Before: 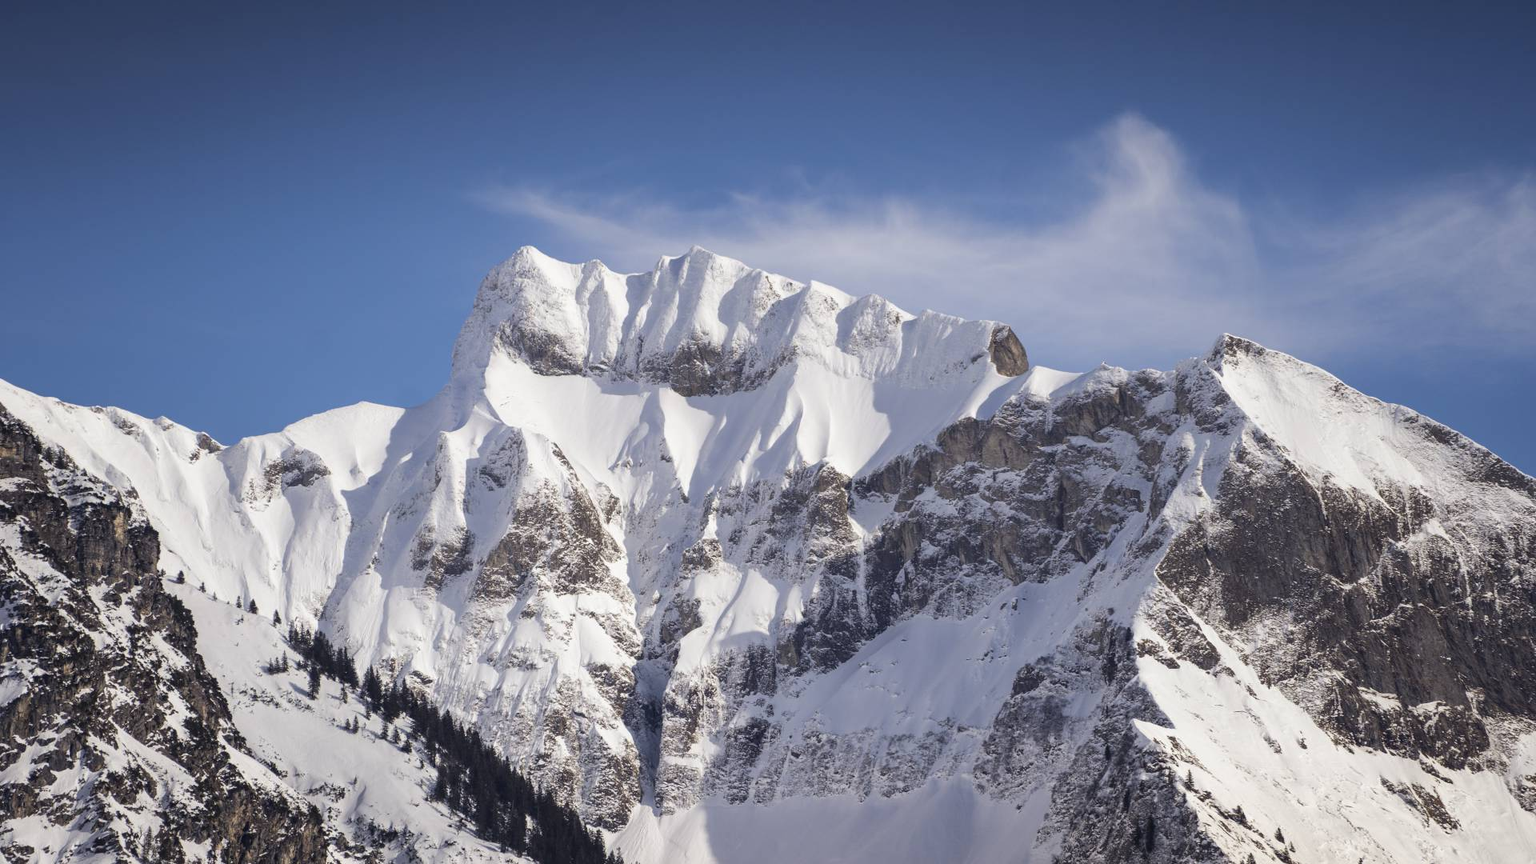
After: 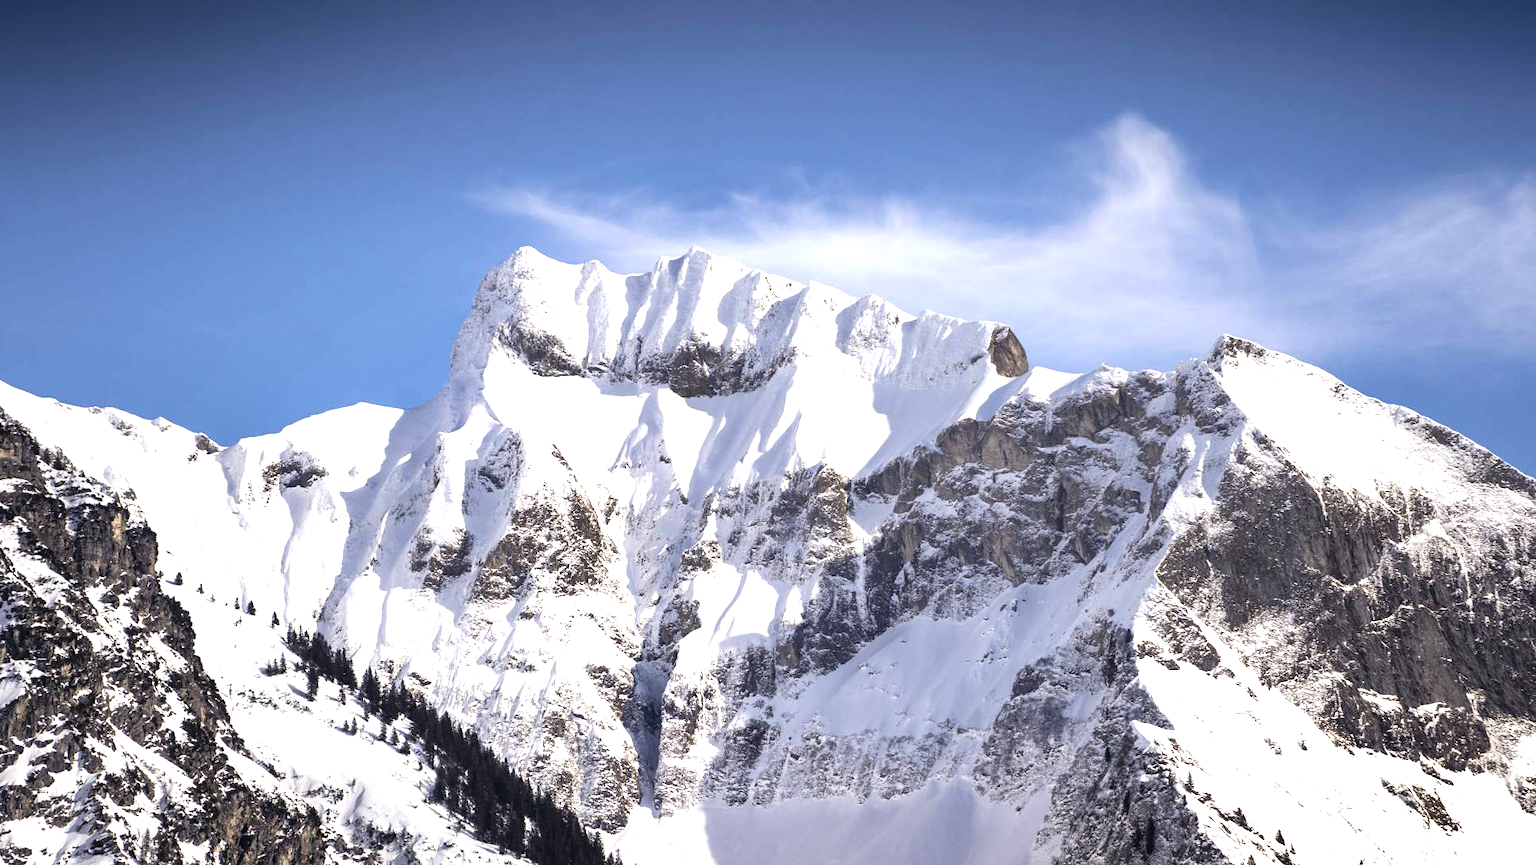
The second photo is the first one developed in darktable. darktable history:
shadows and highlights: shadows -87.56, highlights -37.13, soften with gaussian
crop and rotate: left 0.199%, bottom 0.006%
tone equalizer: -8 EV -1.09 EV, -7 EV -0.973 EV, -6 EV -0.902 EV, -5 EV -0.584 EV, -3 EV 0.609 EV, -2 EV 0.894 EV, -1 EV 0.987 EV, +0 EV 1.07 EV
